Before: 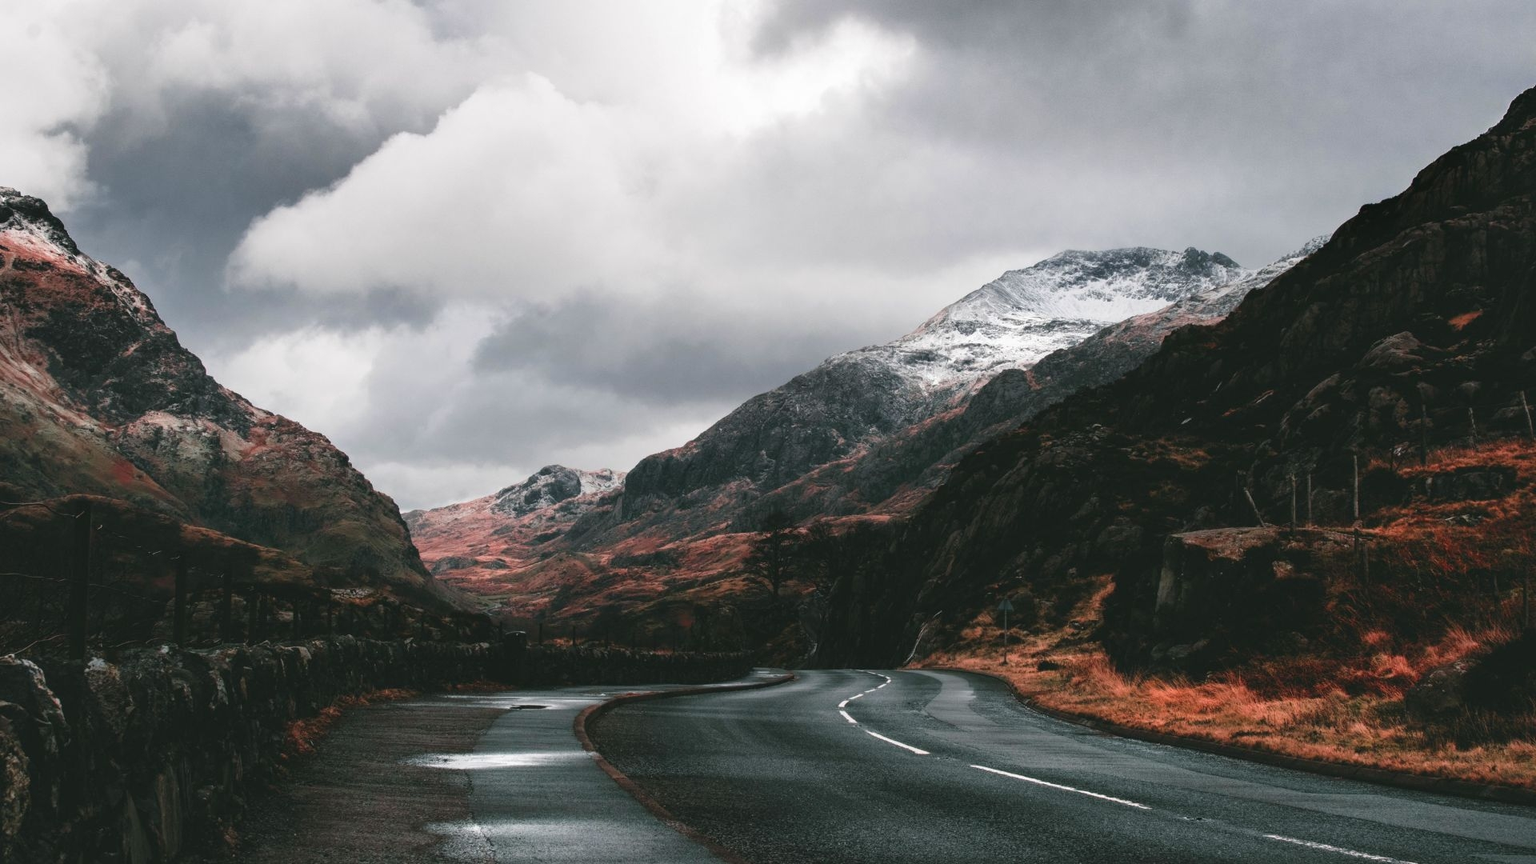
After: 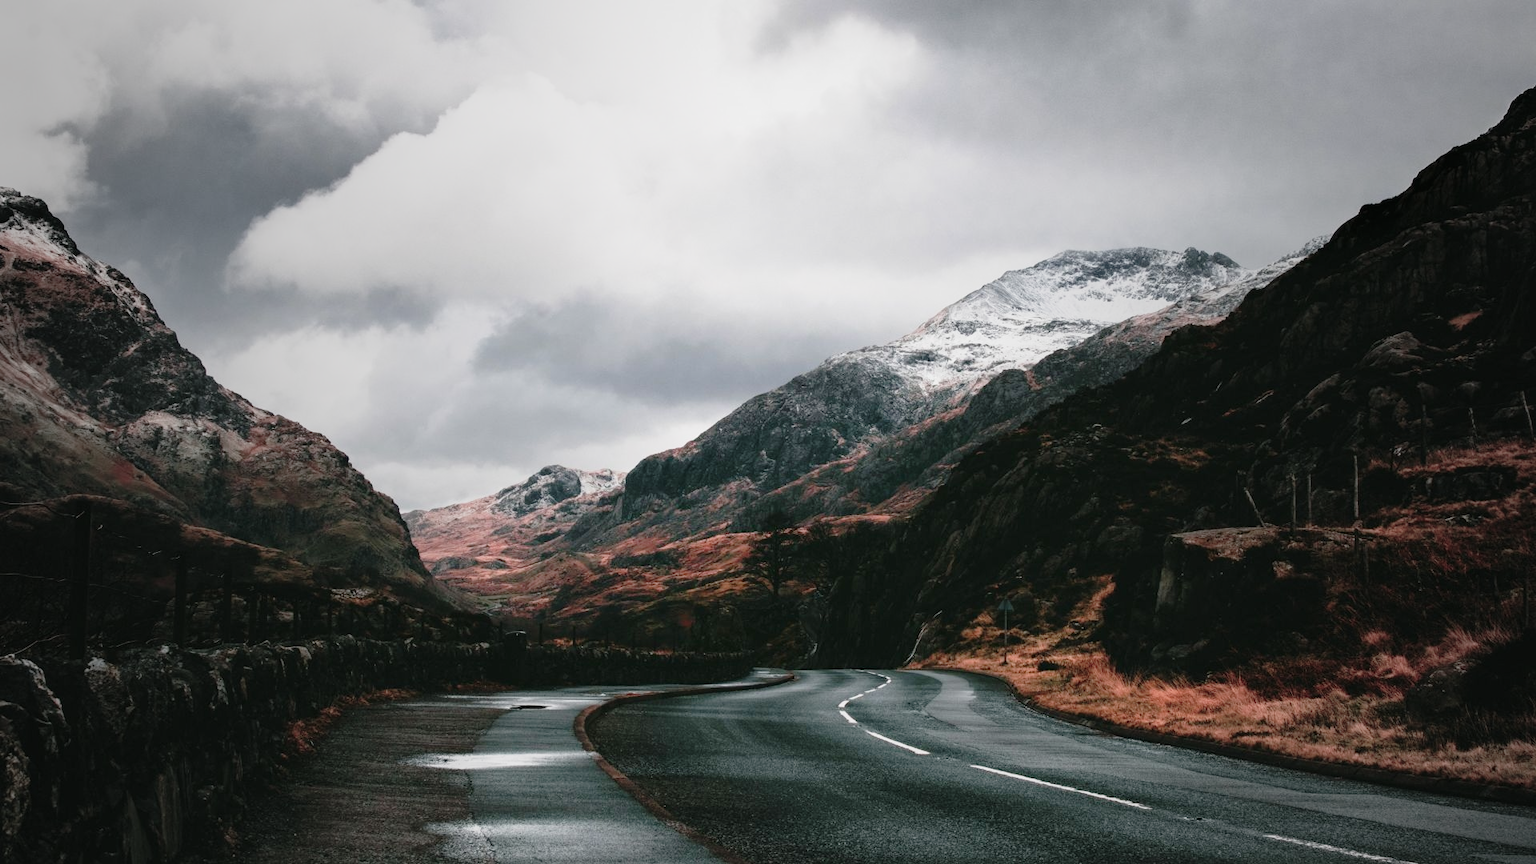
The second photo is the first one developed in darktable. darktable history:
tone curve: curves: ch0 [(0, 0) (0.062, 0.023) (0.168, 0.142) (0.359, 0.419) (0.469, 0.544) (0.634, 0.722) (0.839, 0.909) (0.998, 0.978)]; ch1 [(0, 0) (0.437, 0.408) (0.472, 0.47) (0.502, 0.504) (0.527, 0.546) (0.568, 0.619) (0.608, 0.665) (0.669, 0.748) (0.859, 0.899) (1, 1)]; ch2 [(0, 0) (0.33, 0.301) (0.421, 0.443) (0.473, 0.498) (0.509, 0.5) (0.535, 0.564) (0.575, 0.625) (0.608, 0.667) (1, 1)], preserve colors none
vignetting: fall-off start 17.98%, fall-off radius 137.18%, brightness -0.472, width/height ratio 0.621, shape 0.594
